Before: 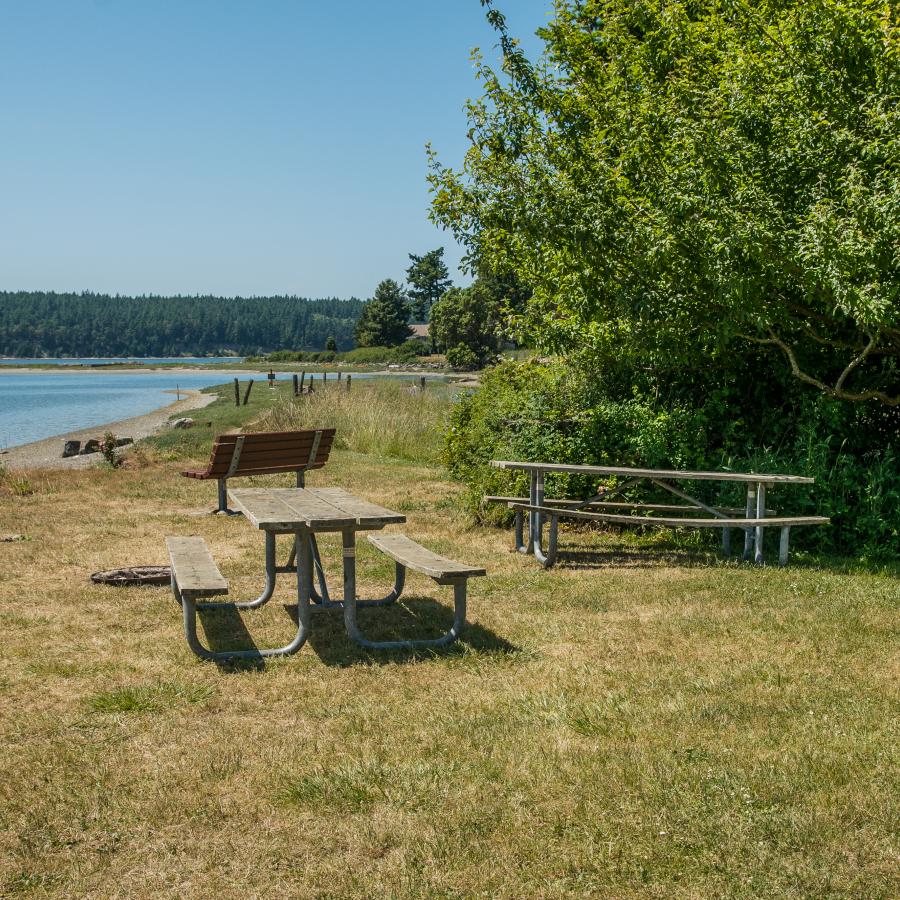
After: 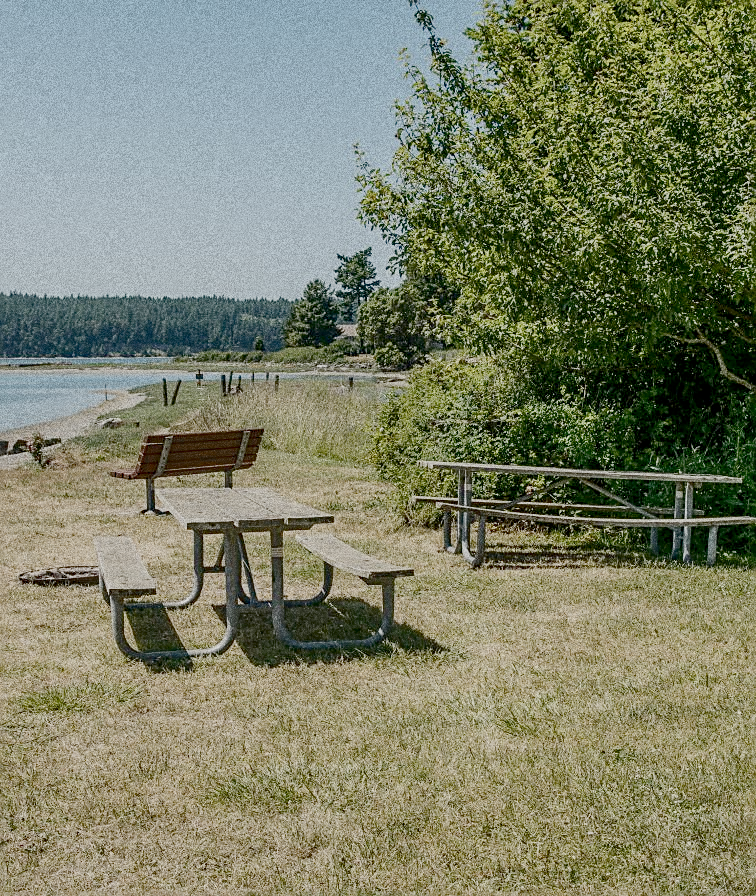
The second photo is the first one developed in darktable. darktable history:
grain: coarseness 10.62 ISO, strength 55.56%
exposure: black level correction 0, exposure 0.5 EV, compensate exposure bias true, compensate highlight preservation false
sharpen: on, module defaults
crop: left 8.026%, right 7.374%
filmic rgb: white relative exposure 8 EV, threshold 3 EV, structure ↔ texture 100%, target black luminance 0%, hardness 2.44, latitude 76.53%, contrast 0.562, shadows ↔ highlights balance 0%, preserve chrominance no, color science v4 (2020), iterations of high-quality reconstruction 10, type of noise poissonian, enable highlight reconstruction true
contrast brightness saturation: contrast 0.28
